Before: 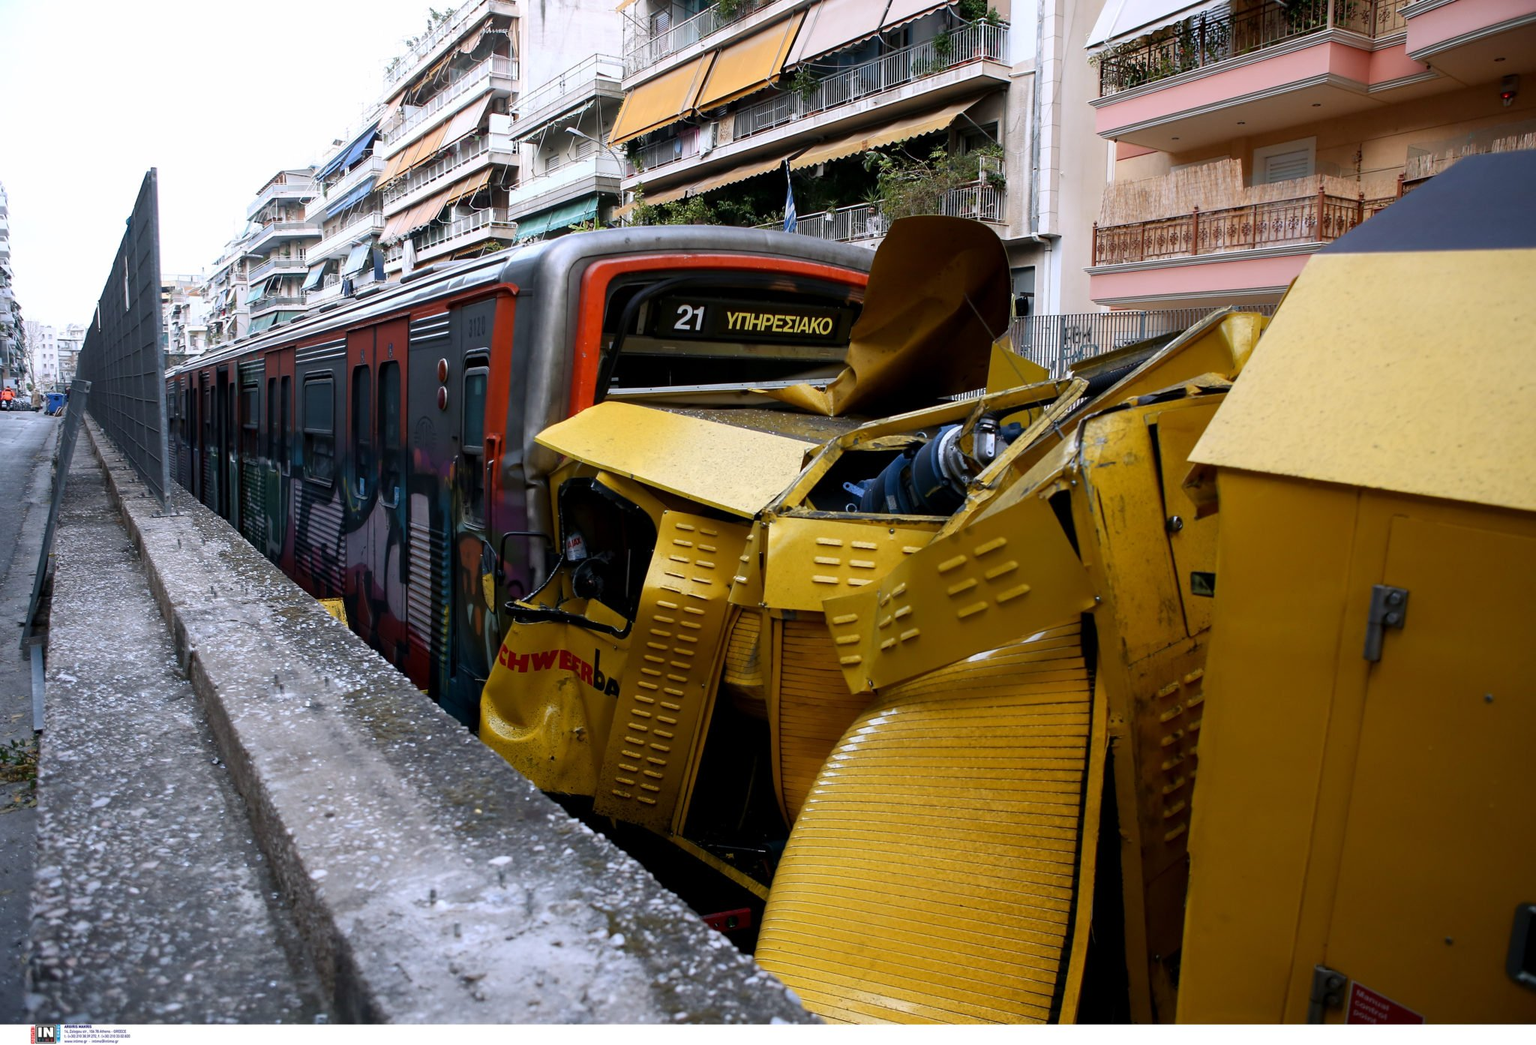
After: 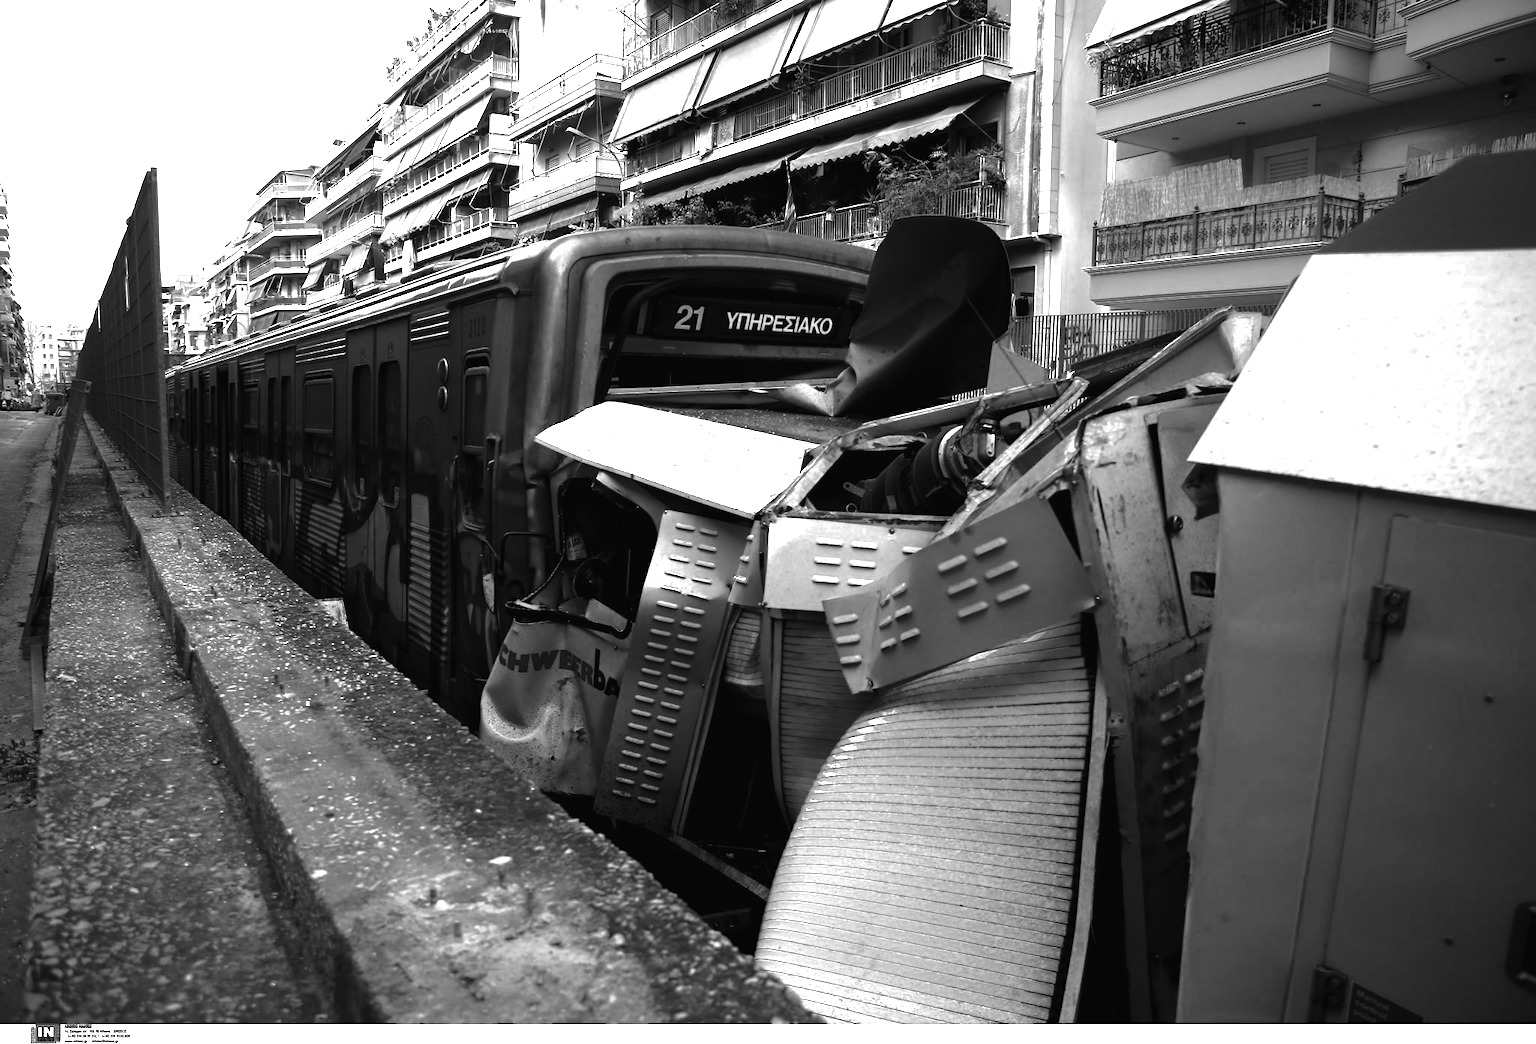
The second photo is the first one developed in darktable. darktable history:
color zones: curves: ch0 [(0, 0.554) (0.146, 0.662) (0.293, 0.86) (0.503, 0.774) (0.637, 0.106) (0.74, 0.072) (0.866, 0.488) (0.998, 0.569)]; ch1 [(0, 0) (0.143, 0) (0.286, 0) (0.429, 0) (0.571, 0) (0.714, 0) (0.857, 0)]
base curve: curves: ch0 [(0, 0) (0.826, 0.587) (1, 1)]
color correction: saturation 0.8
color balance rgb: shadows lift › chroma 2%, shadows lift › hue 135.47°, highlights gain › chroma 2%, highlights gain › hue 291.01°, global offset › luminance 0.5%, perceptual saturation grading › global saturation -10.8%, perceptual saturation grading › highlights -26.83%, perceptual saturation grading › shadows 21.25%, perceptual brilliance grading › highlights 17.77%, perceptual brilliance grading › mid-tones 31.71%, perceptual brilliance grading › shadows -31.01%, global vibrance 24.91%
tone equalizer: on, module defaults
